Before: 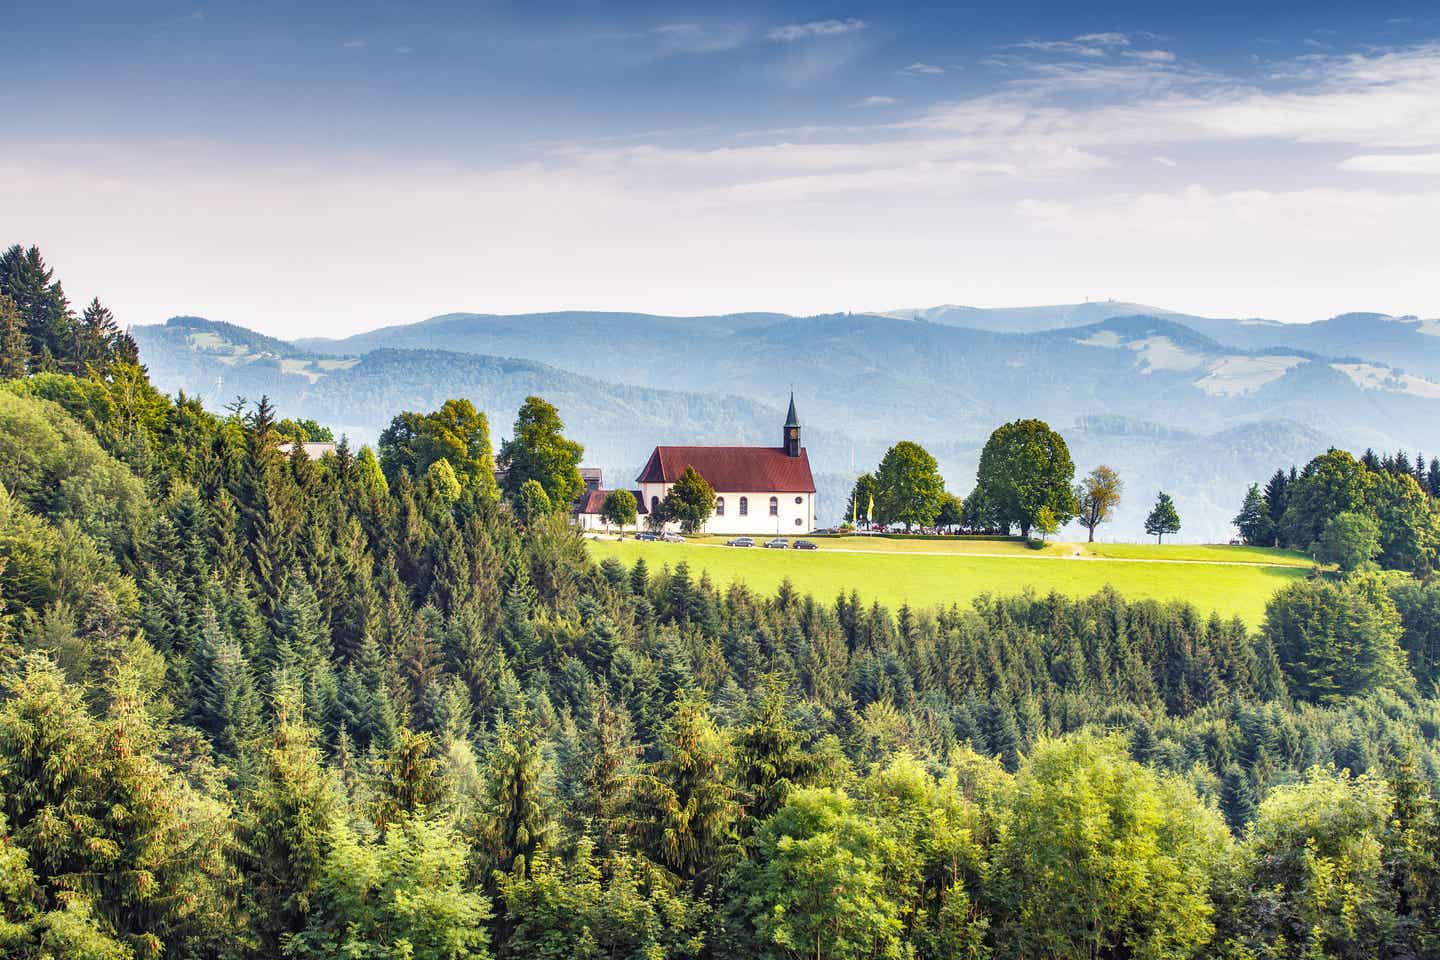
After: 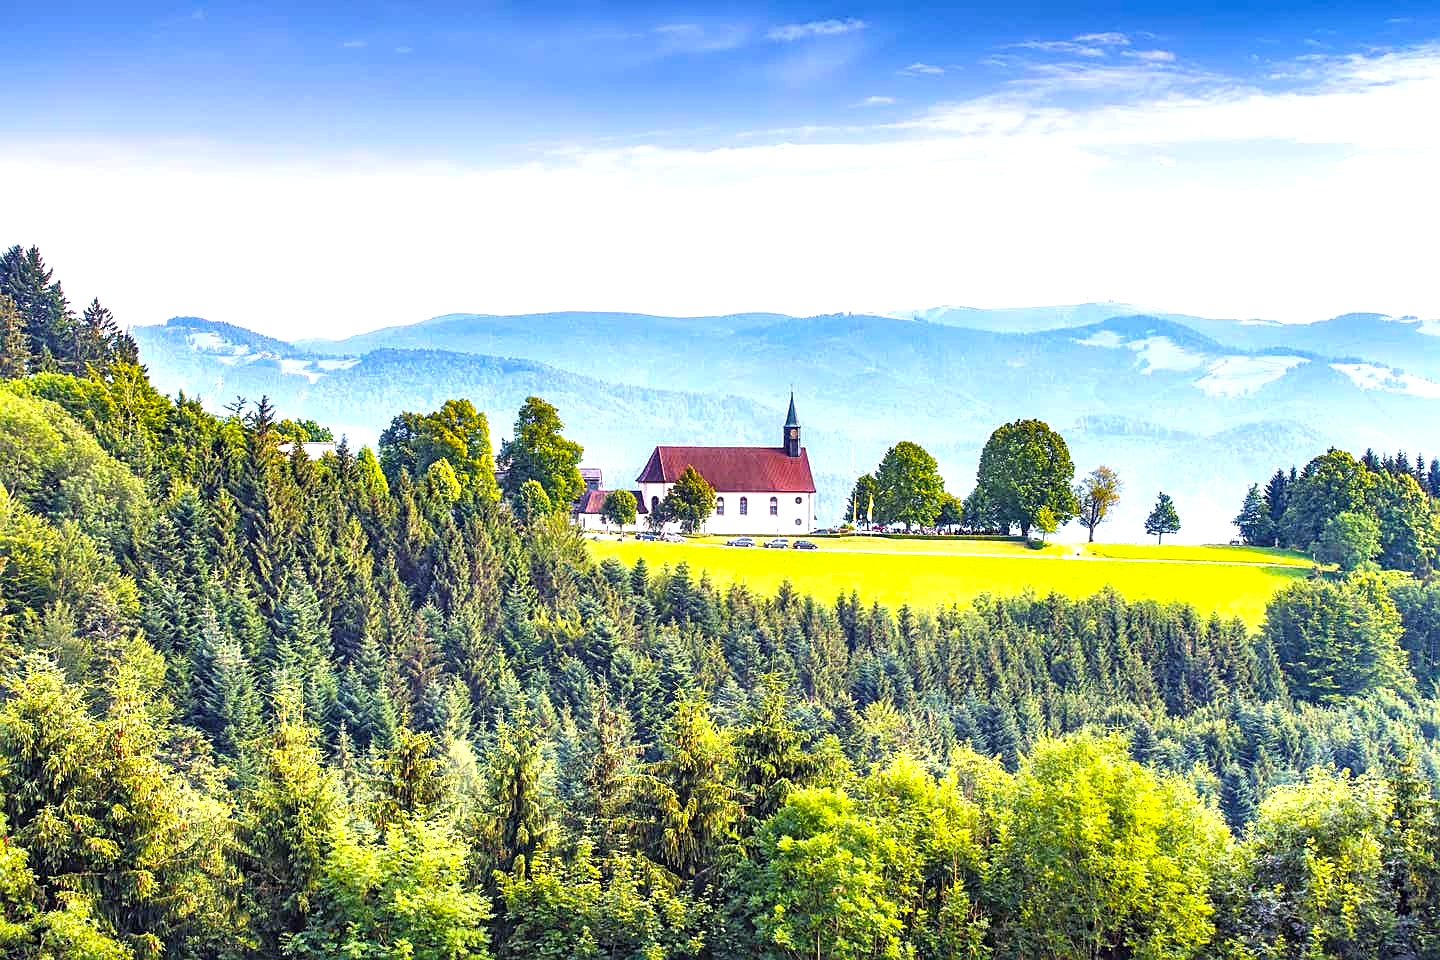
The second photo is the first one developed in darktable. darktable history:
white balance: red 0.967, blue 1.119, emerald 0.756
color balance rgb: perceptual saturation grading › global saturation 20%, global vibrance 20%
exposure: black level correction 0, exposure 0.7 EV, compensate exposure bias true, compensate highlight preservation false
sharpen: on, module defaults
